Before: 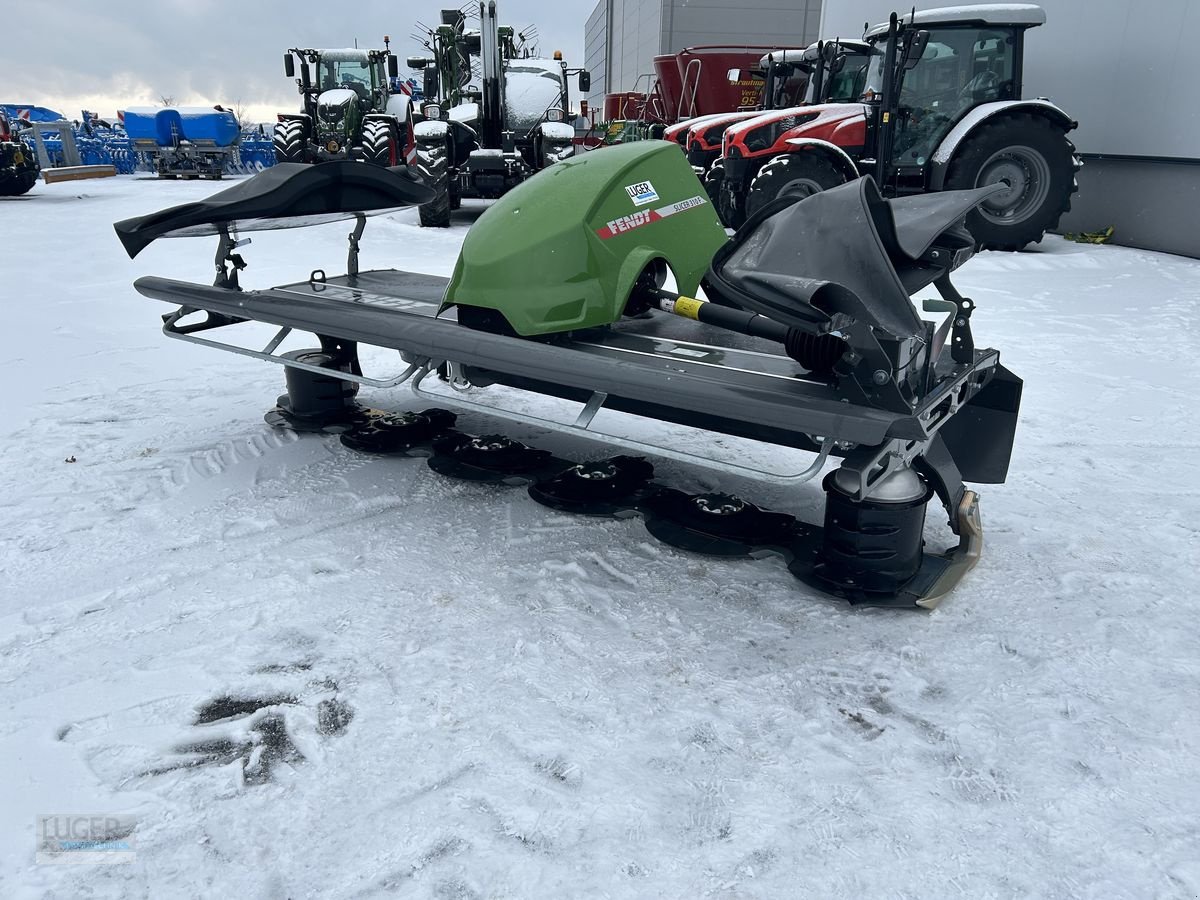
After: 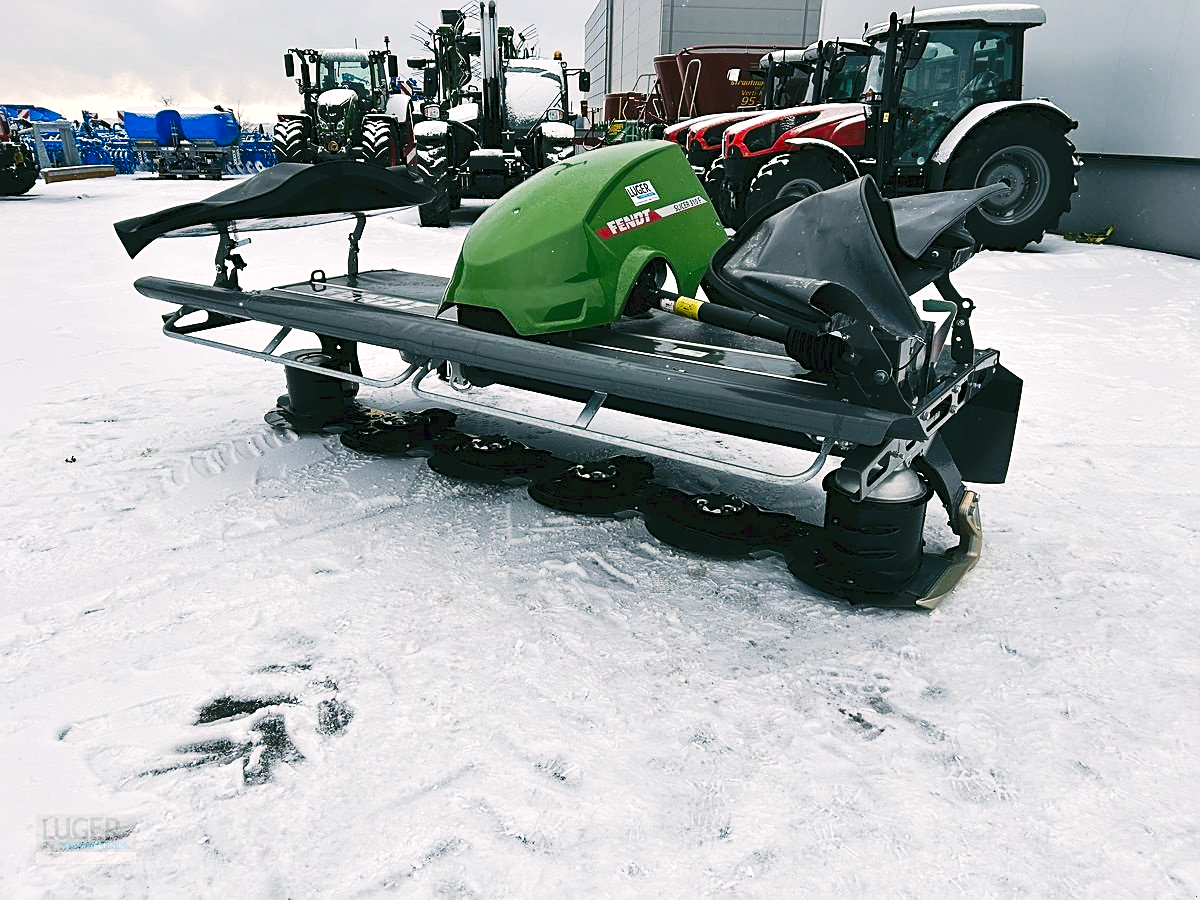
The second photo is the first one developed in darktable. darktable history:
tone curve: curves: ch0 [(0, 0) (0.003, 0.072) (0.011, 0.077) (0.025, 0.082) (0.044, 0.094) (0.069, 0.106) (0.1, 0.125) (0.136, 0.145) (0.177, 0.173) (0.224, 0.216) (0.277, 0.281) (0.335, 0.356) (0.399, 0.436) (0.468, 0.53) (0.543, 0.629) (0.623, 0.724) (0.709, 0.808) (0.801, 0.88) (0.898, 0.941) (1, 1)], preserve colors none
exposure: exposure -0.151 EV, compensate highlight preservation false
color correction: highlights a* 4.02, highlights b* 4.98, shadows a* -7.55, shadows b* 4.98
color balance rgb: perceptual saturation grading › global saturation 20%, perceptual saturation grading › highlights -25%, perceptual saturation grading › shadows 25%
sharpen: on, module defaults
tone equalizer: -8 EV -0.417 EV, -7 EV -0.389 EV, -6 EV -0.333 EV, -5 EV -0.222 EV, -3 EV 0.222 EV, -2 EV 0.333 EV, -1 EV 0.389 EV, +0 EV 0.417 EV, edges refinement/feathering 500, mask exposure compensation -1.57 EV, preserve details no
